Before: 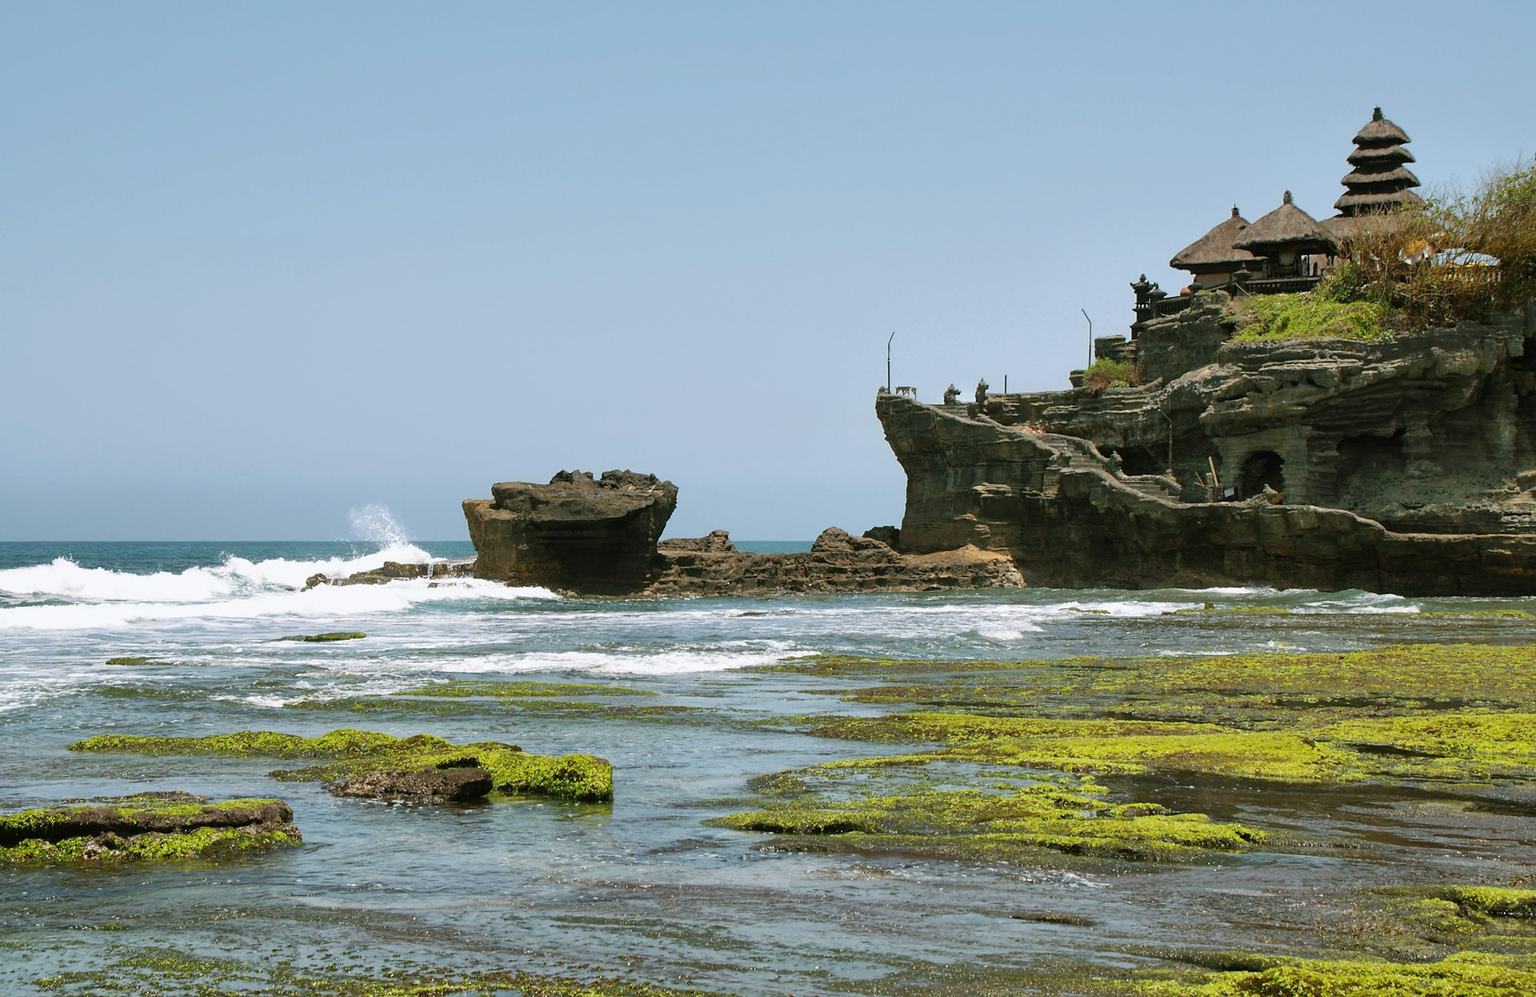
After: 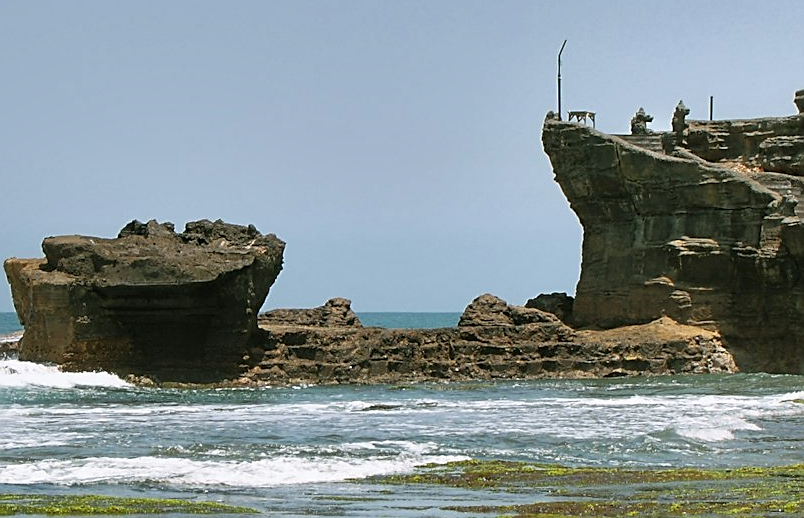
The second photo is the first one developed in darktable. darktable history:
shadows and highlights: shadows 5.23, soften with gaussian
sharpen: on, module defaults
crop: left 29.918%, top 30.275%, right 29.843%, bottom 29.745%
